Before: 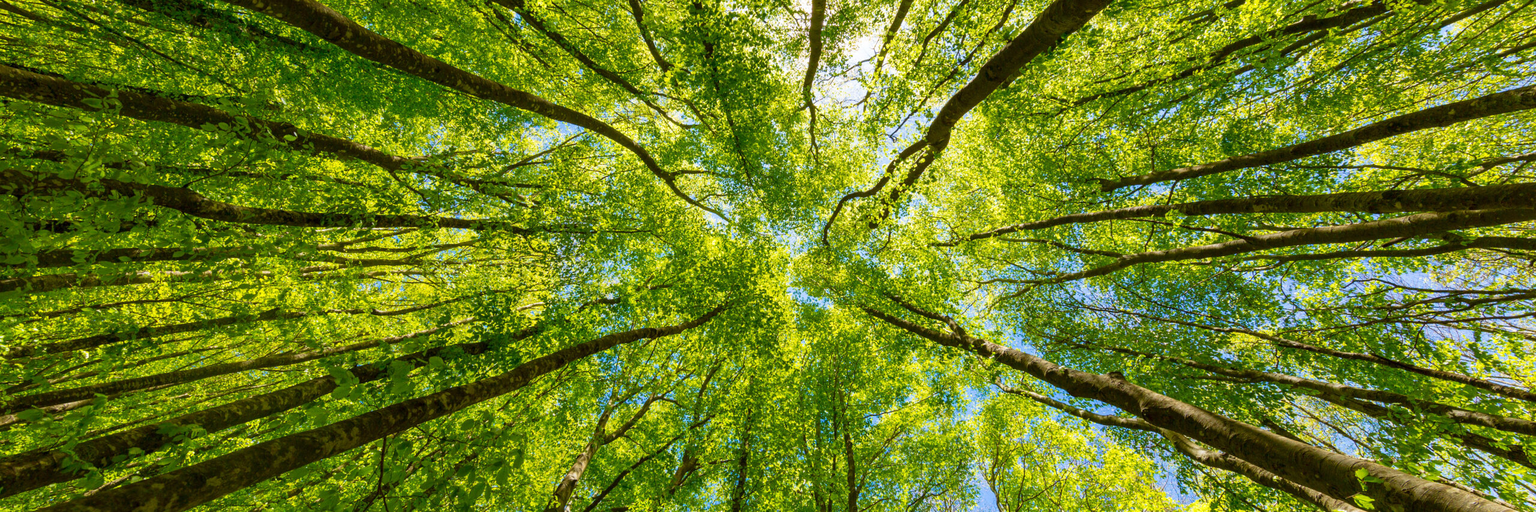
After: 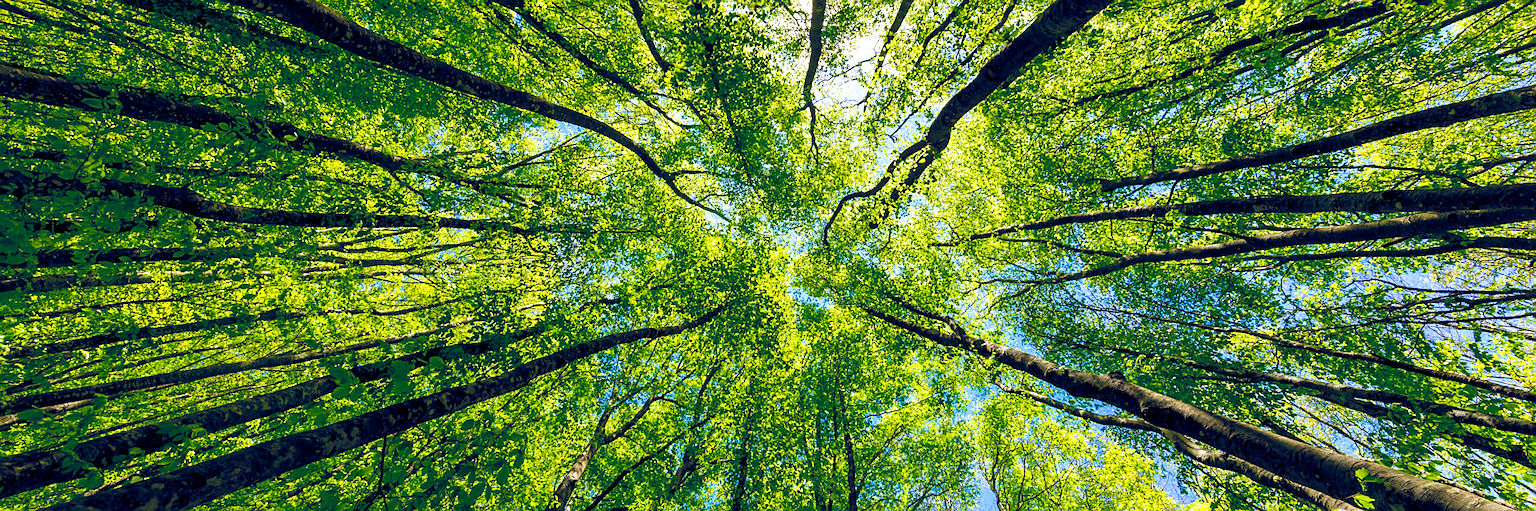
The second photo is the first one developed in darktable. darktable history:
sharpen: on, module defaults
color balance rgb: shadows lift › luminance -41.13%, shadows lift › chroma 14.13%, shadows lift › hue 260°, power › luminance -3.76%, power › chroma 0.56%, power › hue 40.37°, highlights gain › luminance 16.81%, highlights gain › chroma 2.94%, highlights gain › hue 260°, global offset › luminance -0.29%, global offset › chroma 0.31%, global offset › hue 260°, perceptual saturation grading › global saturation 20%, perceptual saturation grading › highlights -13.92%, perceptual saturation grading › shadows 50%
